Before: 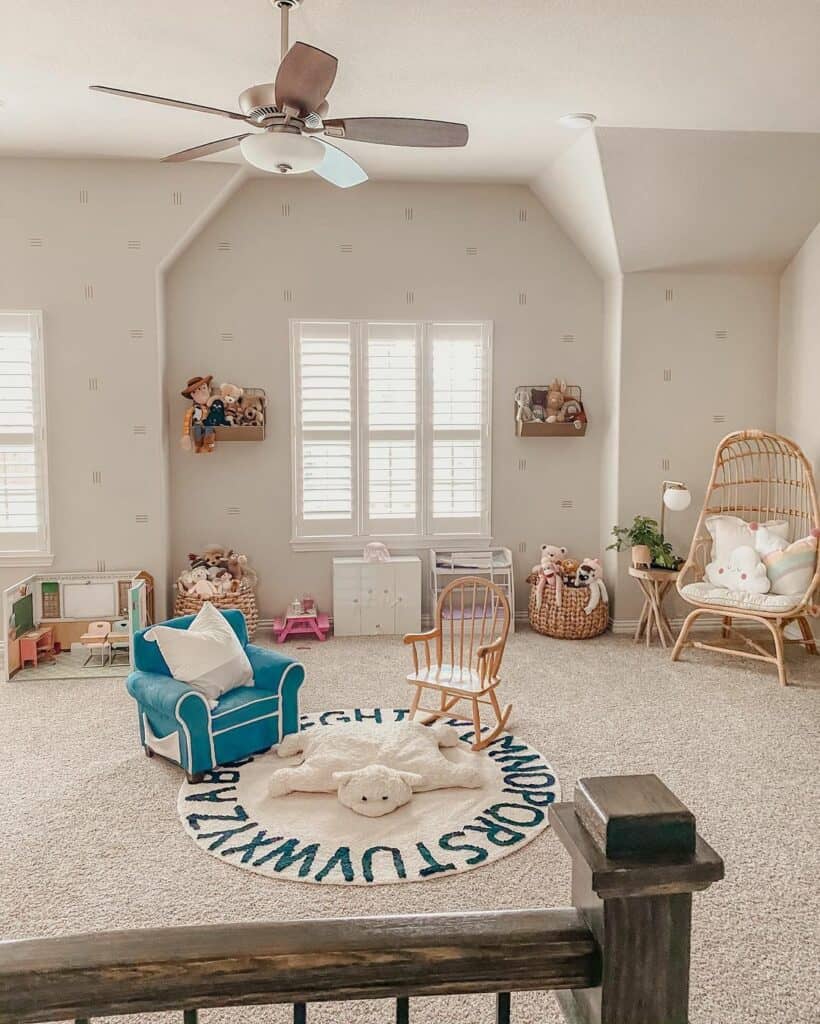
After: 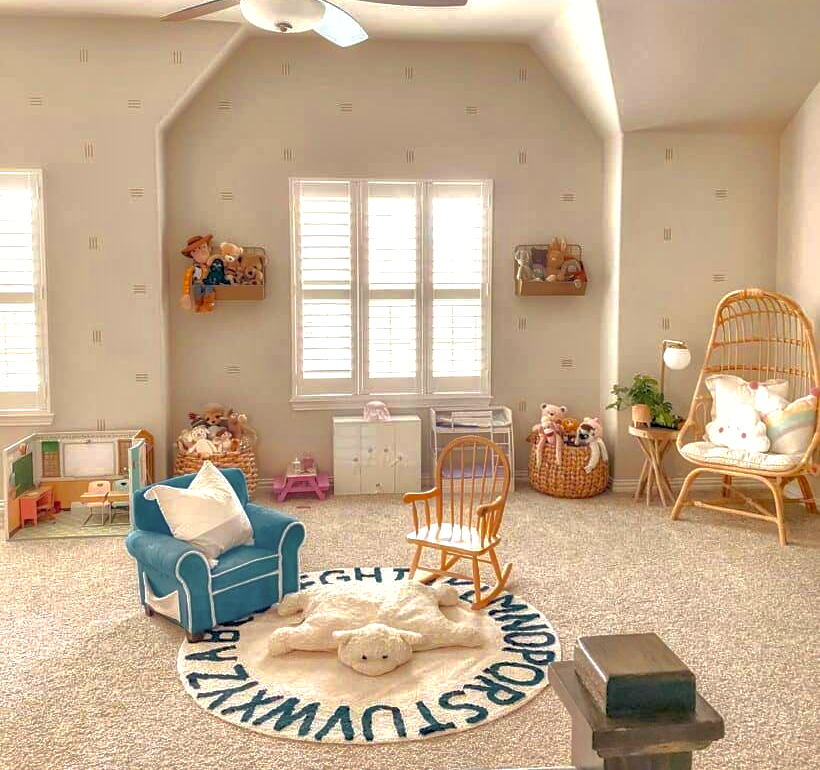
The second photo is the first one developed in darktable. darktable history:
crop: top 13.802%, bottom 10.937%
color zones: curves: ch0 [(0, 0.511) (0.143, 0.531) (0.286, 0.56) (0.429, 0.5) (0.571, 0.5) (0.714, 0.5) (0.857, 0.5) (1, 0.5)]; ch1 [(0, 0.525) (0.143, 0.705) (0.286, 0.715) (0.429, 0.35) (0.571, 0.35) (0.714, 0.35) (0.857, 0.4) (1, 0.4)]; ch2 [(0, 0.572) (0.143, 0.512) (0.286, 0.473) (0.429, 0.45) (0.571, 0.5) (0.714, 0.5) (0.857, 0.518) (1, 0.518)]
shadows and highlights: shadows 58.86, highlights -59.81, highlights color adjustment 77.88%
contrast equalizer: y [[0.579, 0.58, 0.505, 0.5, 0.5, 0.5], [0.5 ×6], [0.5 ×6], [0 ×6], [0 ×6]]
exposure: black level correction 0.001, exposure 0.498 EV, compensate exposure bias true, compensate highlight preservation false
